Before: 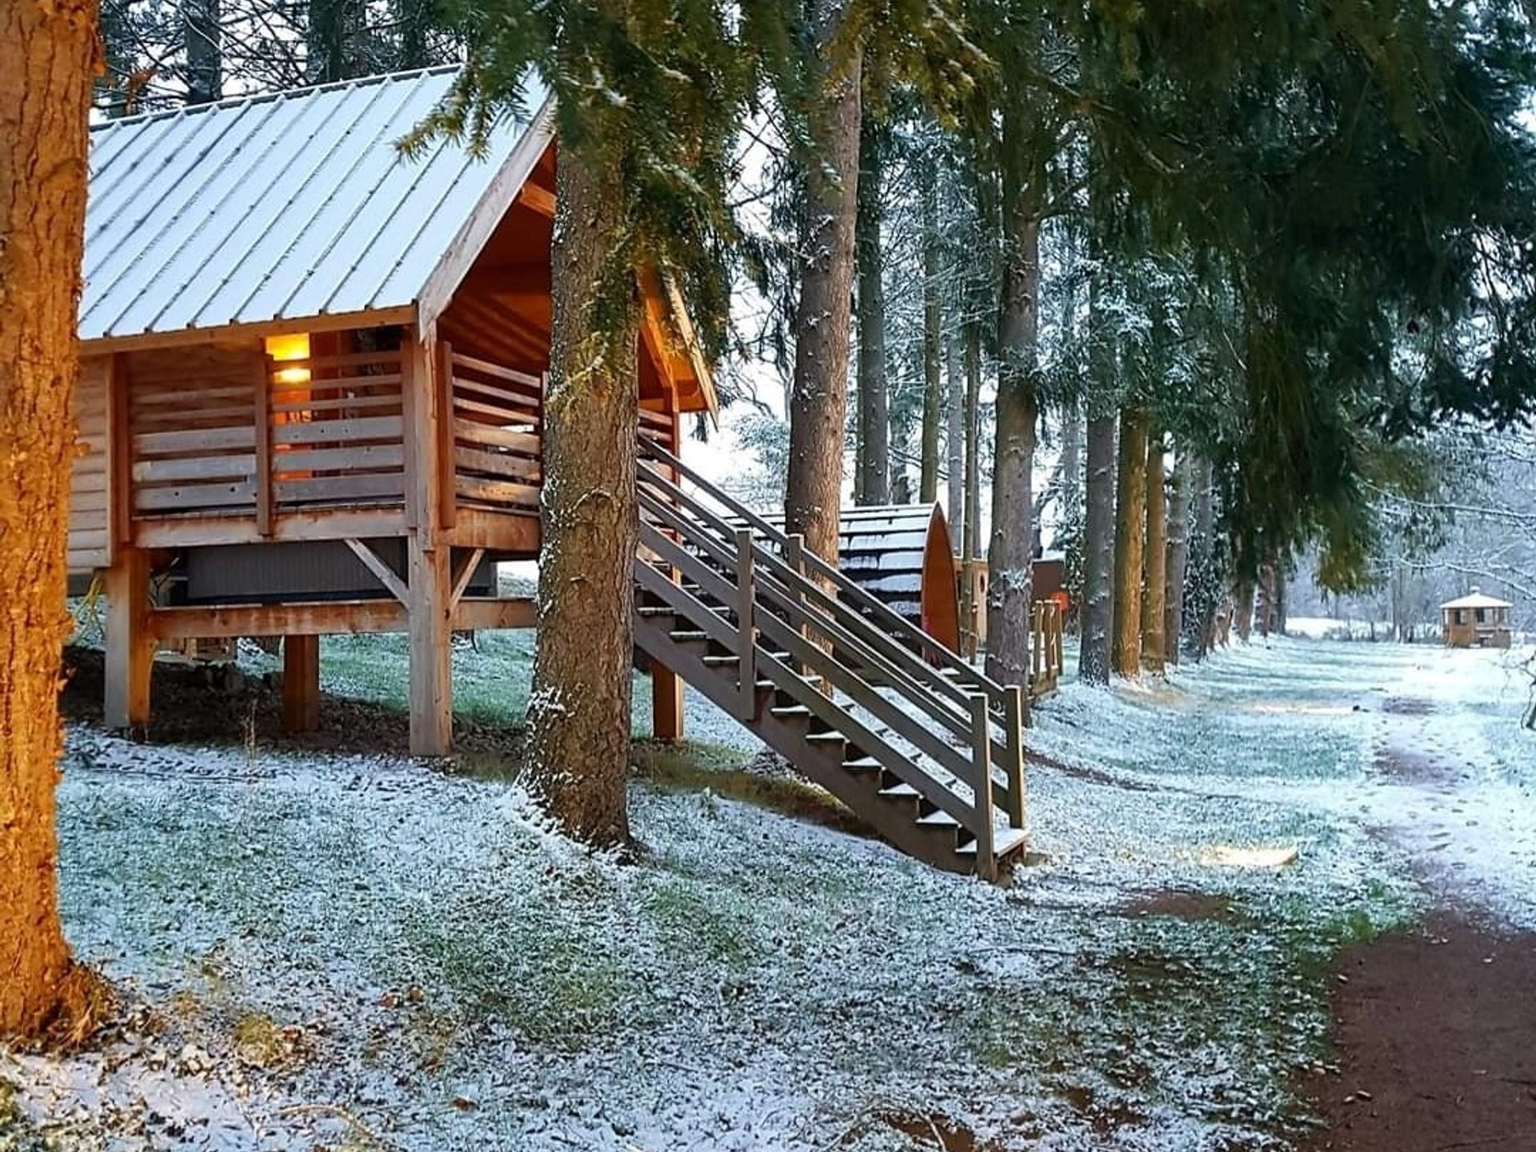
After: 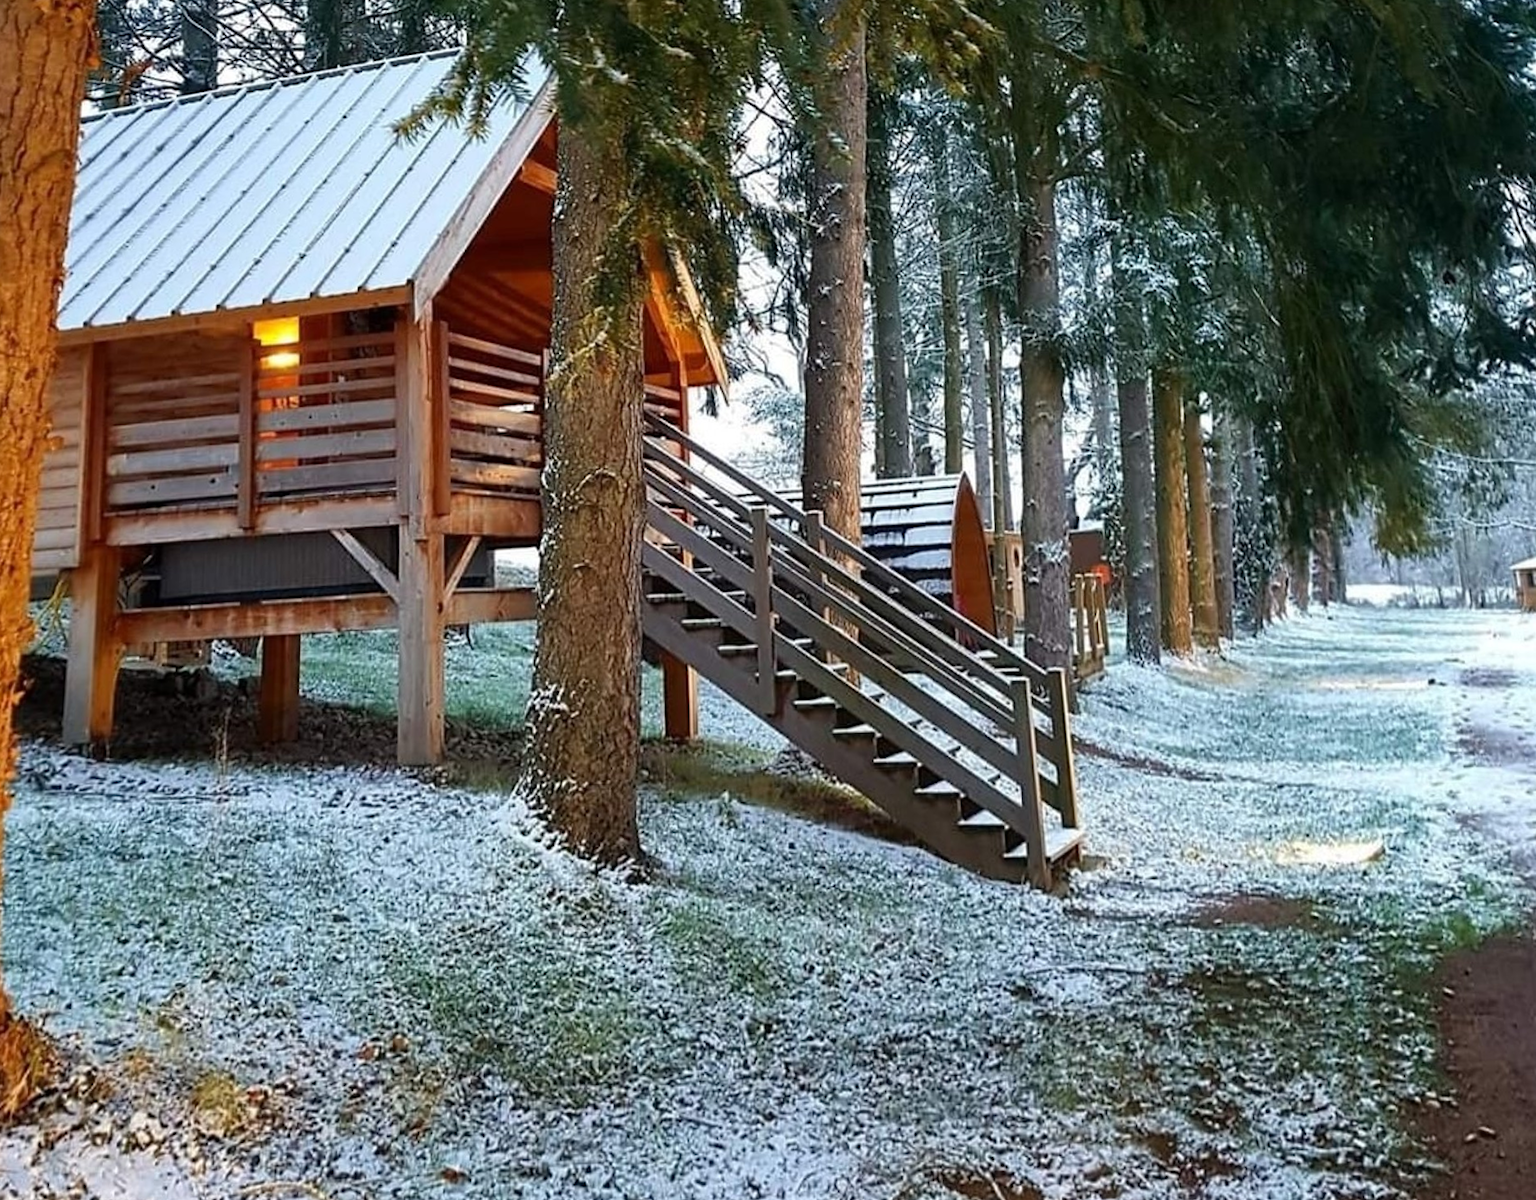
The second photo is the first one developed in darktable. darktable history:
rotate and perspective: rotation -1.68°, lens shift (vertical) -0.146, crop left 0.049, crop right 0.912, crop top 0.032, crop bottom 0.96
